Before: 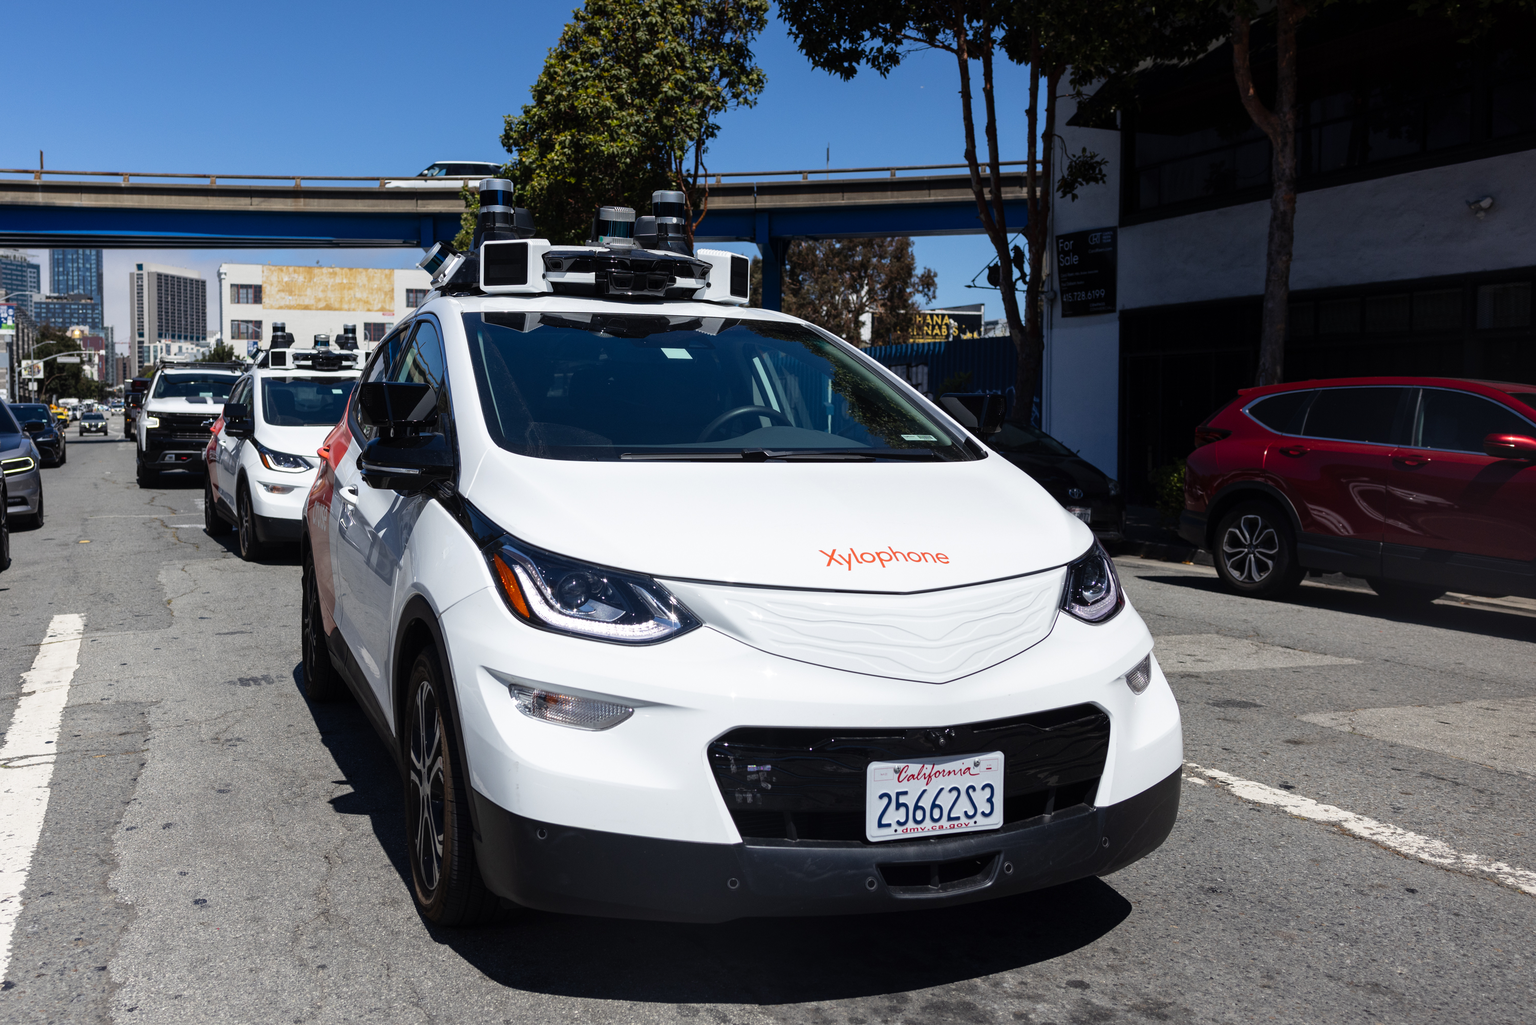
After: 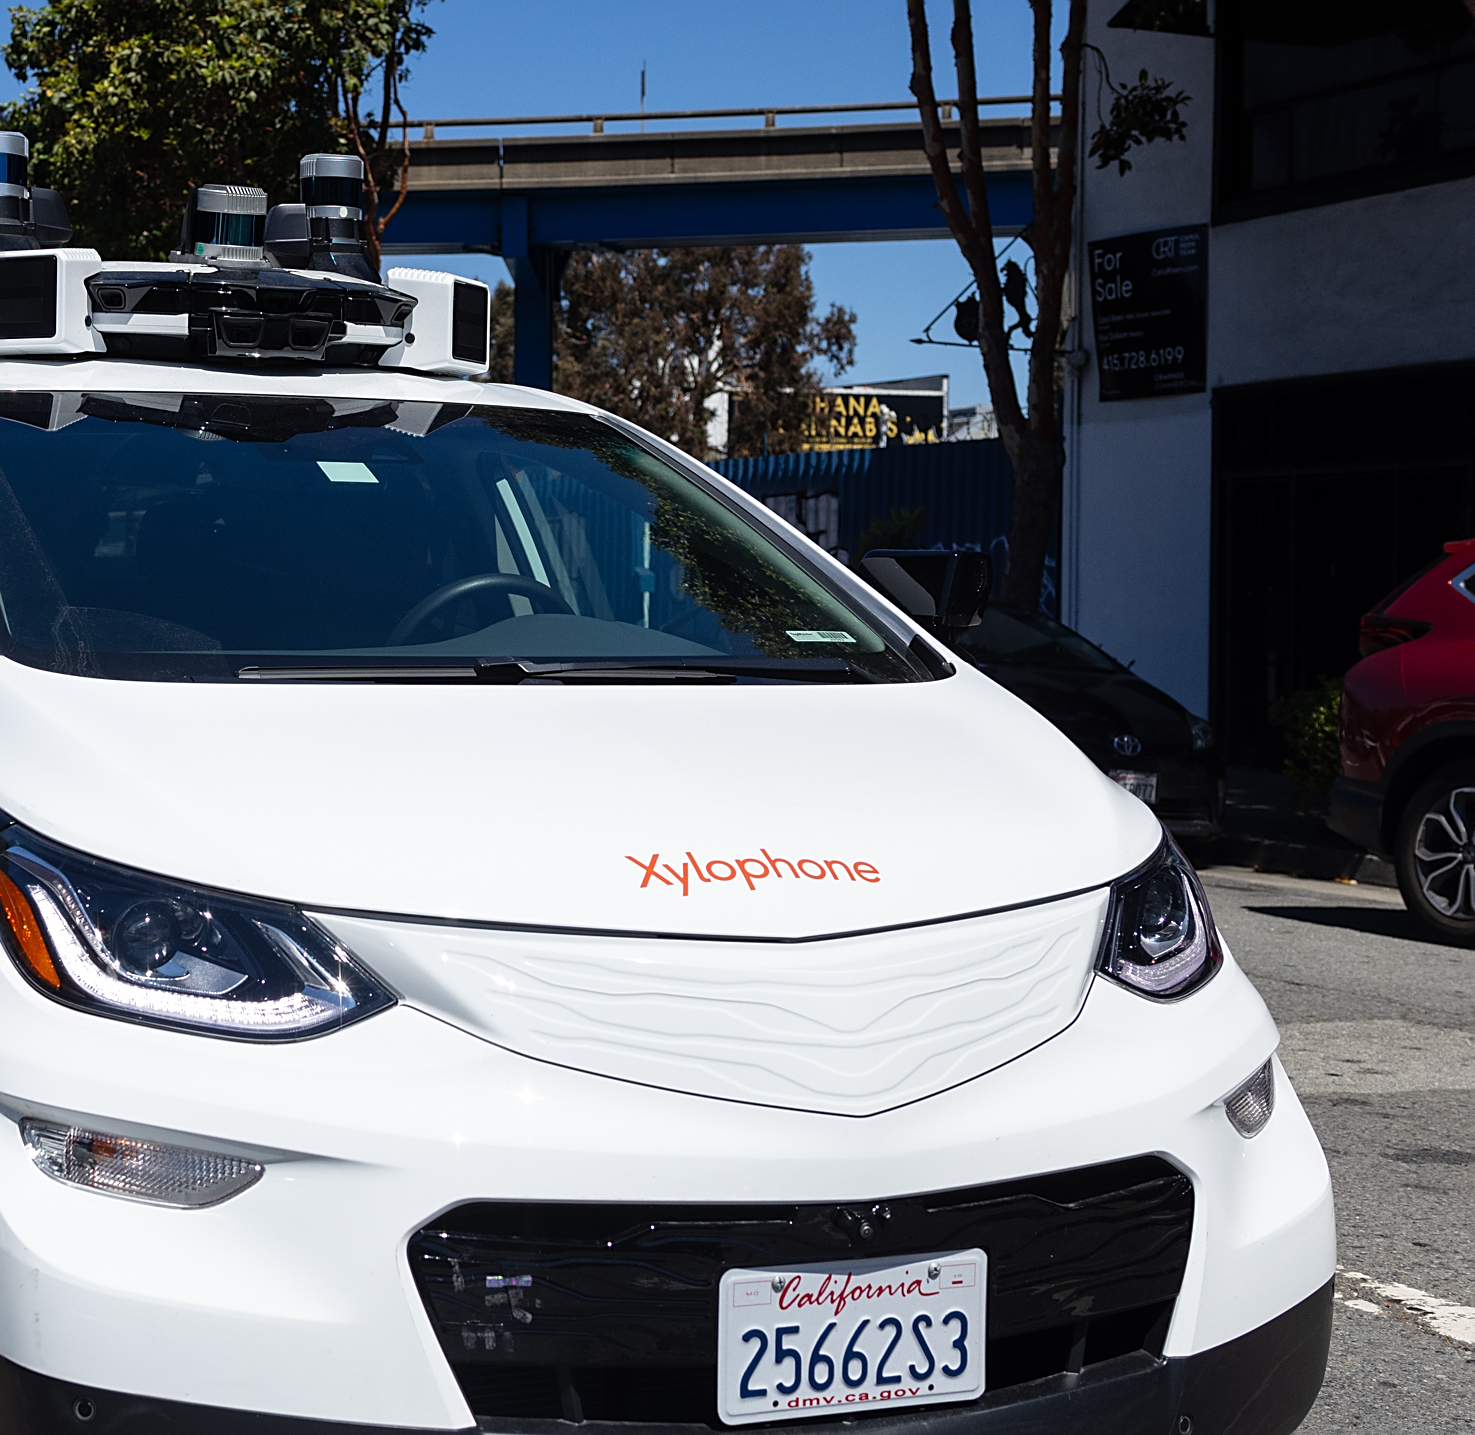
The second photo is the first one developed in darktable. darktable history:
sharpen: on, module defaults
crop: left 32.486%, top 10.932%, right 18.336%, bottom 17.328%
